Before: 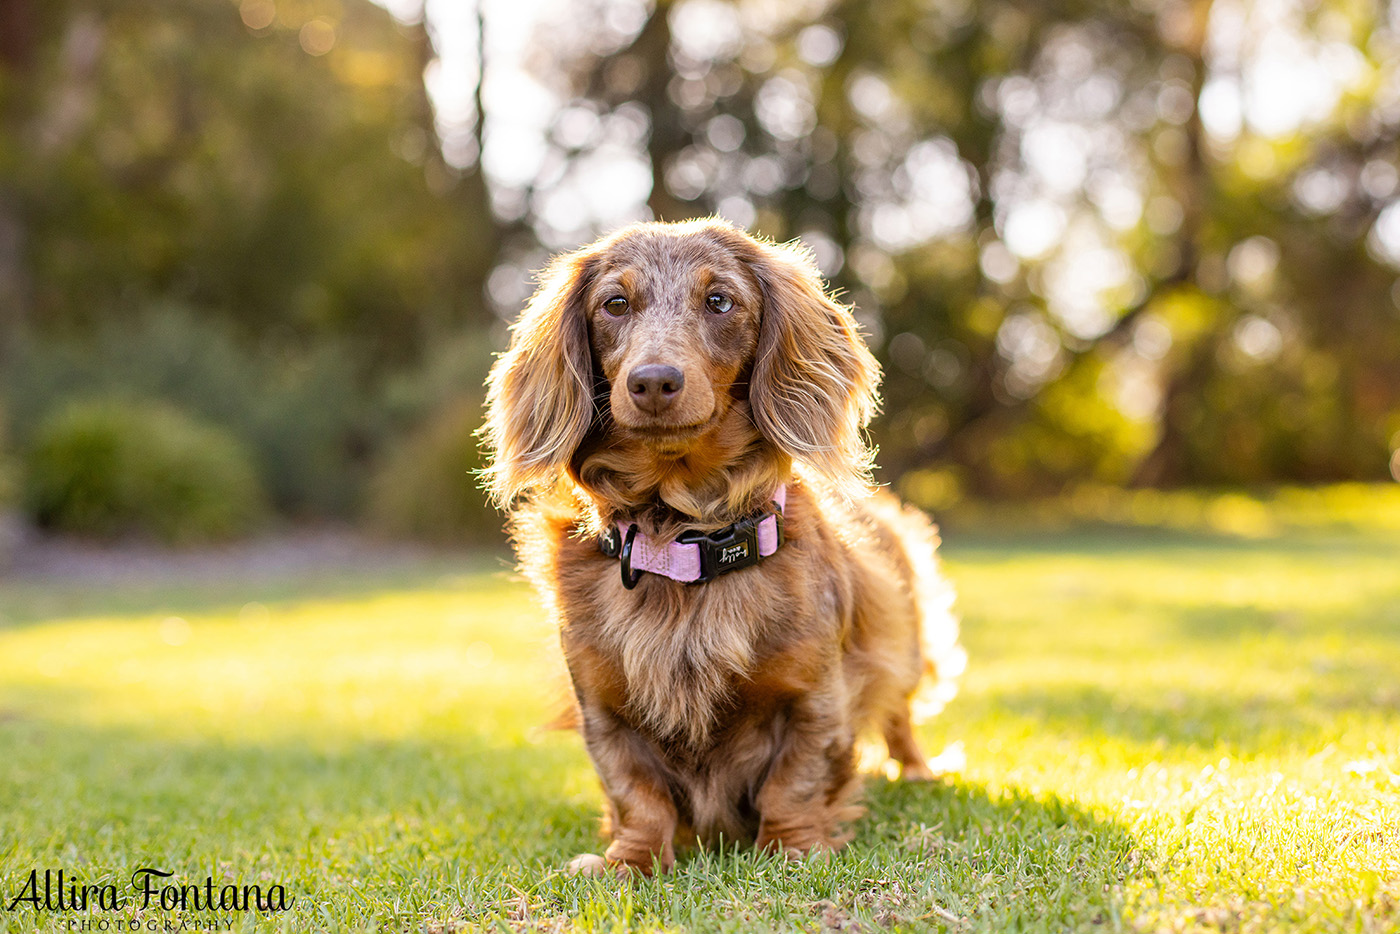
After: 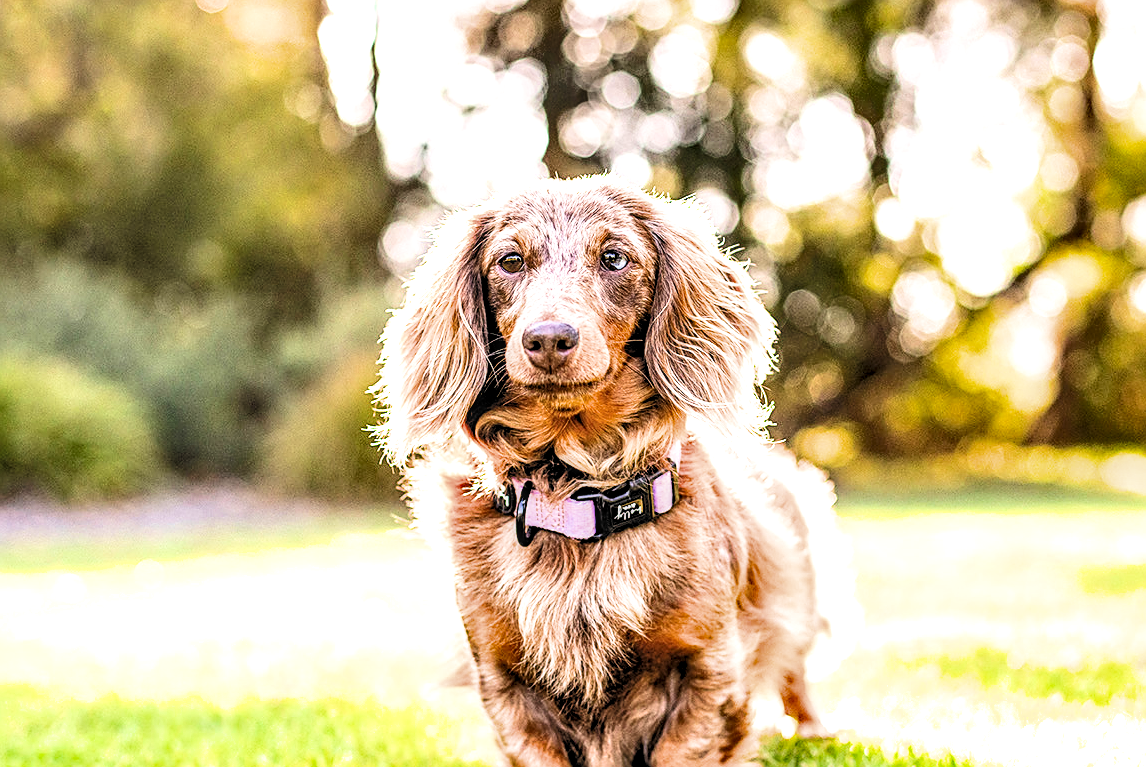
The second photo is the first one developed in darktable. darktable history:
filmic rgb: black relative exposure -5.13 EV, white relative exposure 3.97 EV, hardness 2.89, contrast 1.391, highlights saturation mix -30.61%, color science v6 (2022)
tone equalizer: -8 EV -0.756 EV, -7 EV -0.666 EV, -6 EV -0.575 EV, -5 EV -0.369 EV, -3 EV 0.371 EV, -2 EV 0.6 EV, -1 EV 0.695 EV, +0 EV 0.75 EV
shadows and highlights: white point adjustment 0.049, soften with gaussian
local contrast: detail 144%
exposure: black level correction -0.005, exposure 1 EV, compensate highlight preservation false
crop and rotate: left 7.604%, top 4.701%, right 10.532%, bottom 13.13%
sharpen: on, module defaults
